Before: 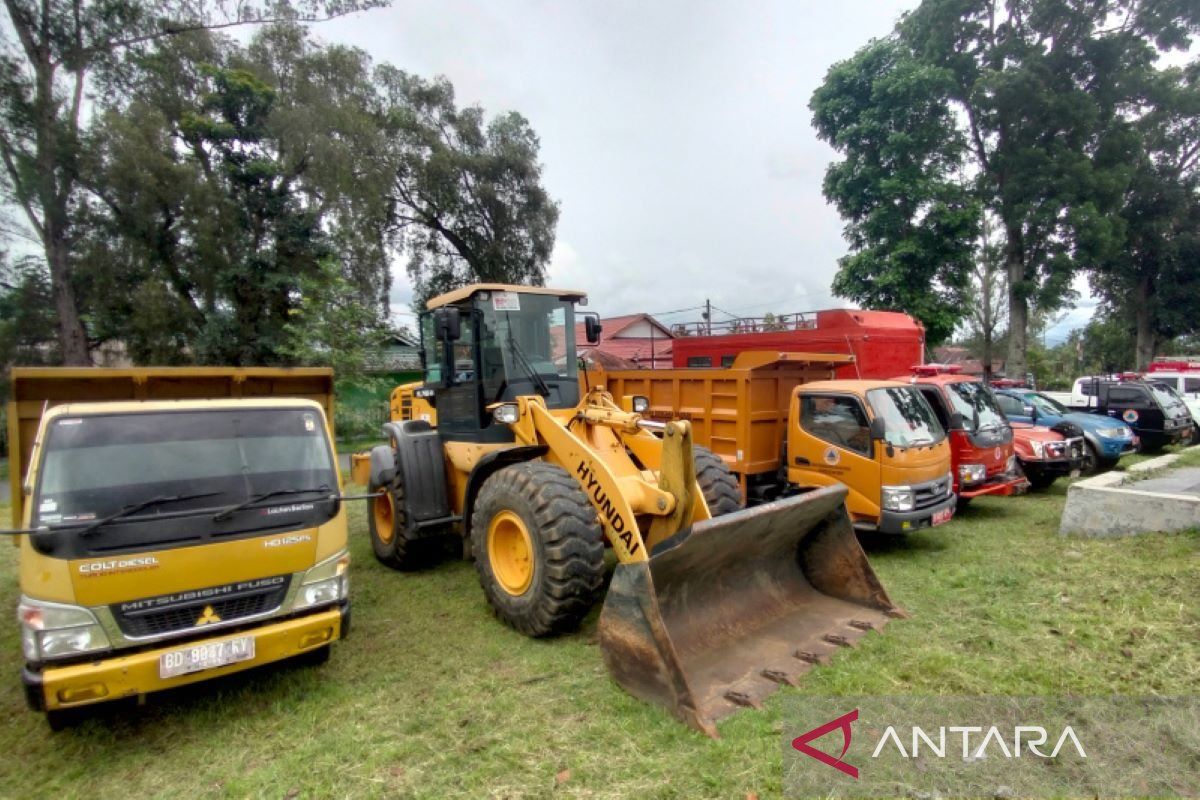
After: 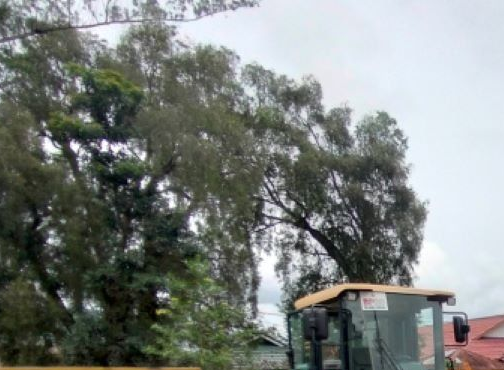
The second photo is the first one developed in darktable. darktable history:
crop and rotate: left 11.073%, top 0.091%, right 46.92%, bottom 53.639%
